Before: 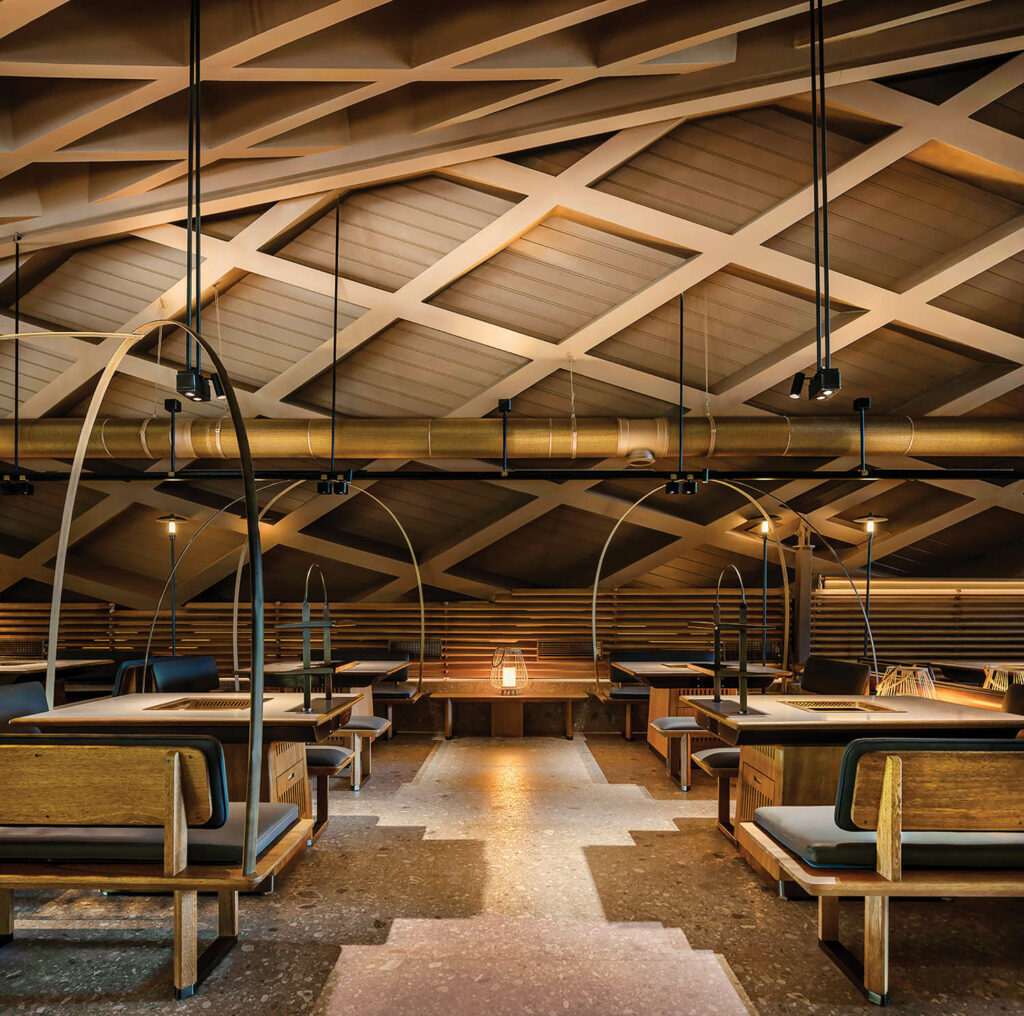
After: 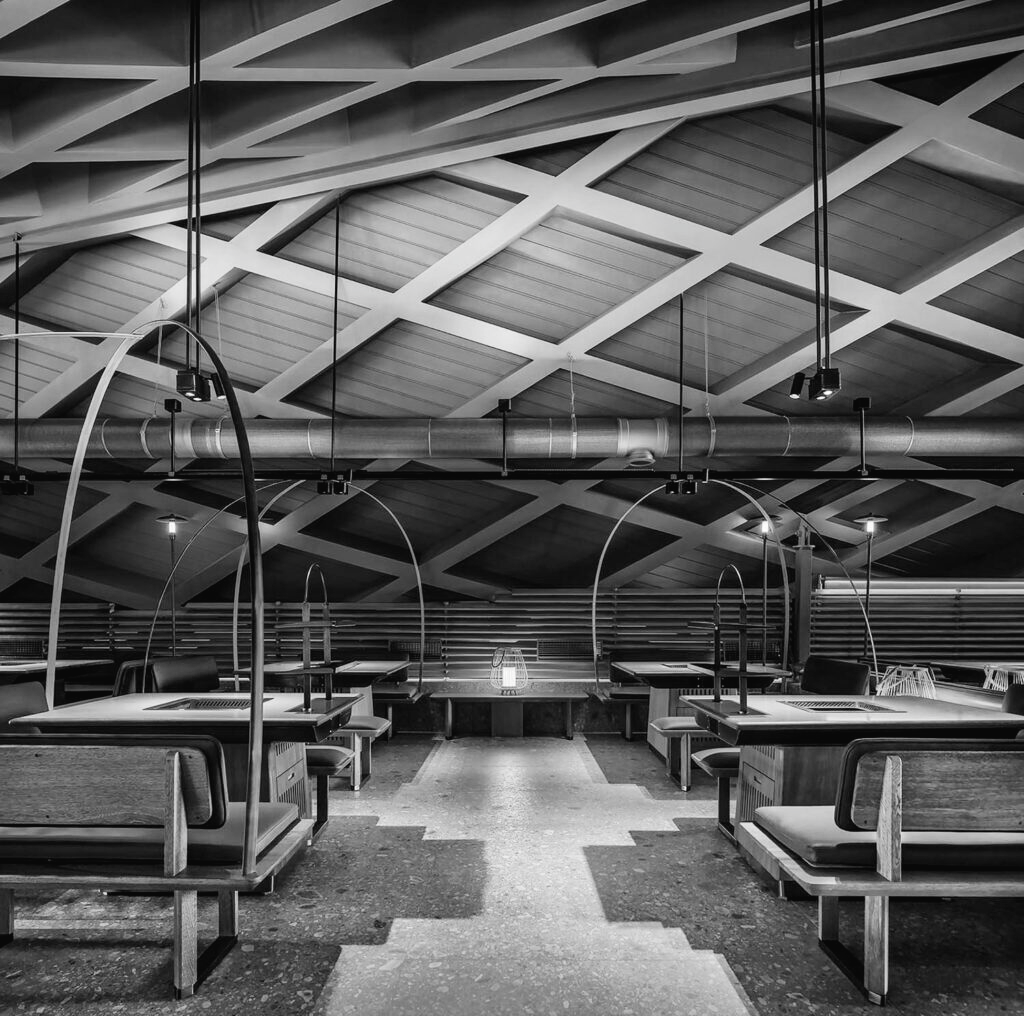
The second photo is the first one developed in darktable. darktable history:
tone curve: curves: ch0 [(0, 0) (0.003, 0.019) (0.011, 0.022) (0.025, 0.025) (0.044, 0.04) (0.069, 0.069) (0.1, 0.108) (0.136, 0.152) (0.177, 0.199) (0.224, 0.26) (0.277, 0.321) (0.335, 0.392) (0.399, 0.472) (0.468, 0.547) (0.543, 0.624) (0.623, 0.713) (0.709, 0.786) (0.801, 0.865) (0.898, 0.939) (1, 1)], preserve colors none
color look up table: target L [84.2, 90.94, 84.56, 81.69, 84.56, 61.19, 68.49, 44.41, 42.78, 32.75, 17.37, 3.028, 200.55, 85.98, 72.94, 75.88, 68.49, 76.61, 64.36, 59.79, 50.43, 53.98, 34.45, 31.46, 23.22, 93.05, 87.05, 74.05, 75.52, 78.07, 56.71, 61.7, 85.27, 66.62, 76.98, 37.13, 27.98, 42.1, 18.94, 100, 91.29, 90.94, 84.56, 84.2, 84.56, 69.61, 60.17, 48.04, 48.04], target a [0, -0.001, -0.001, 0, -0.001, 0.001, 0 ×7, -0.001, 0 ×11, -0.002, 0, 0, 0, -0.001, 0, 0.001, -0.002, 0, 0, 0.001, 0, 0.001, 0, -0.097, 0, -0.001, -0.001, 0, -0.001, 0 ×4], target b [0.001, 0.023, 0.002, 0.001, 0.002, -0.004, 0.002, 0.002, 0.002, 0.001, -0.002, 0, 0, 0.002, 0.002, 0.001, 0.002, 0.001, 0.002, 0.002, -0.003, 0.002, 0.001, 0.001, -0.002, 0.024, 0.001, 0.002, 0.002, 0.022, 0.002, -0.004, 0.023, 0.002, 0.001, -0.003, 0.001, -0.003, -0.002, 1.213, 0, 0.023, 0.002, 0.001, 0.002 ×5], num patches 49
